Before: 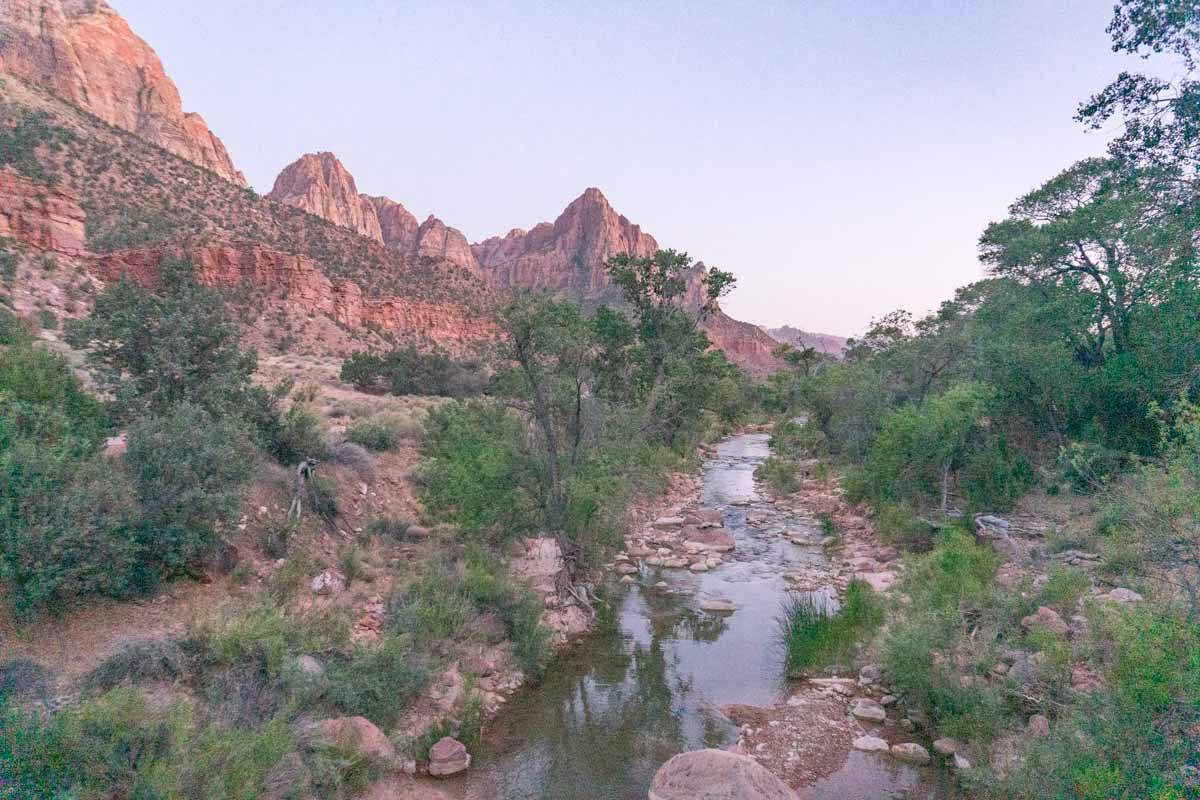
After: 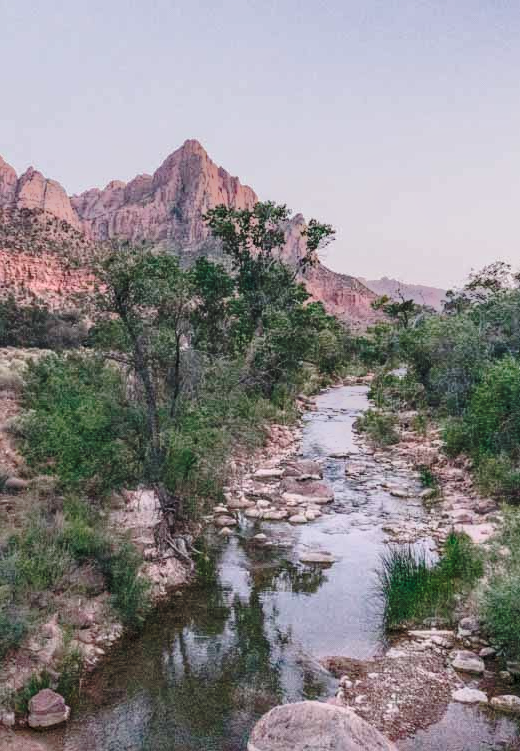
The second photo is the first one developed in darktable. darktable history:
tone equalizer: -7 EV -0.63 EV, -6 EV 1 EV, -5 EV -0.45 EV, -4 EV 0.43 EV, -3 EV 0.41 EV, -2 EV 0.15 EV, -1 EV -0.15 EV, +0 EV -0.39 EV, smoothing diameter 25%, edges refinement/feathering 10, preserve details guided filter
exposure: exposure 0.15 EV, compensate highlight preservation false
rotate and perspective: automatic cropping original format, crop left 0, crop top 0
crop: left 33.452%, top 6.025%, right 23.155%
local contrast: on, module defaults
contrast brightness saturation: saturation -0.17
base curve: curves: ch0 [(0, 0) (0.073, 0.04) (0.157, 0.139) (0.492, 0.492) (0.758, 0.758) (1, 1)], preserve colors none
